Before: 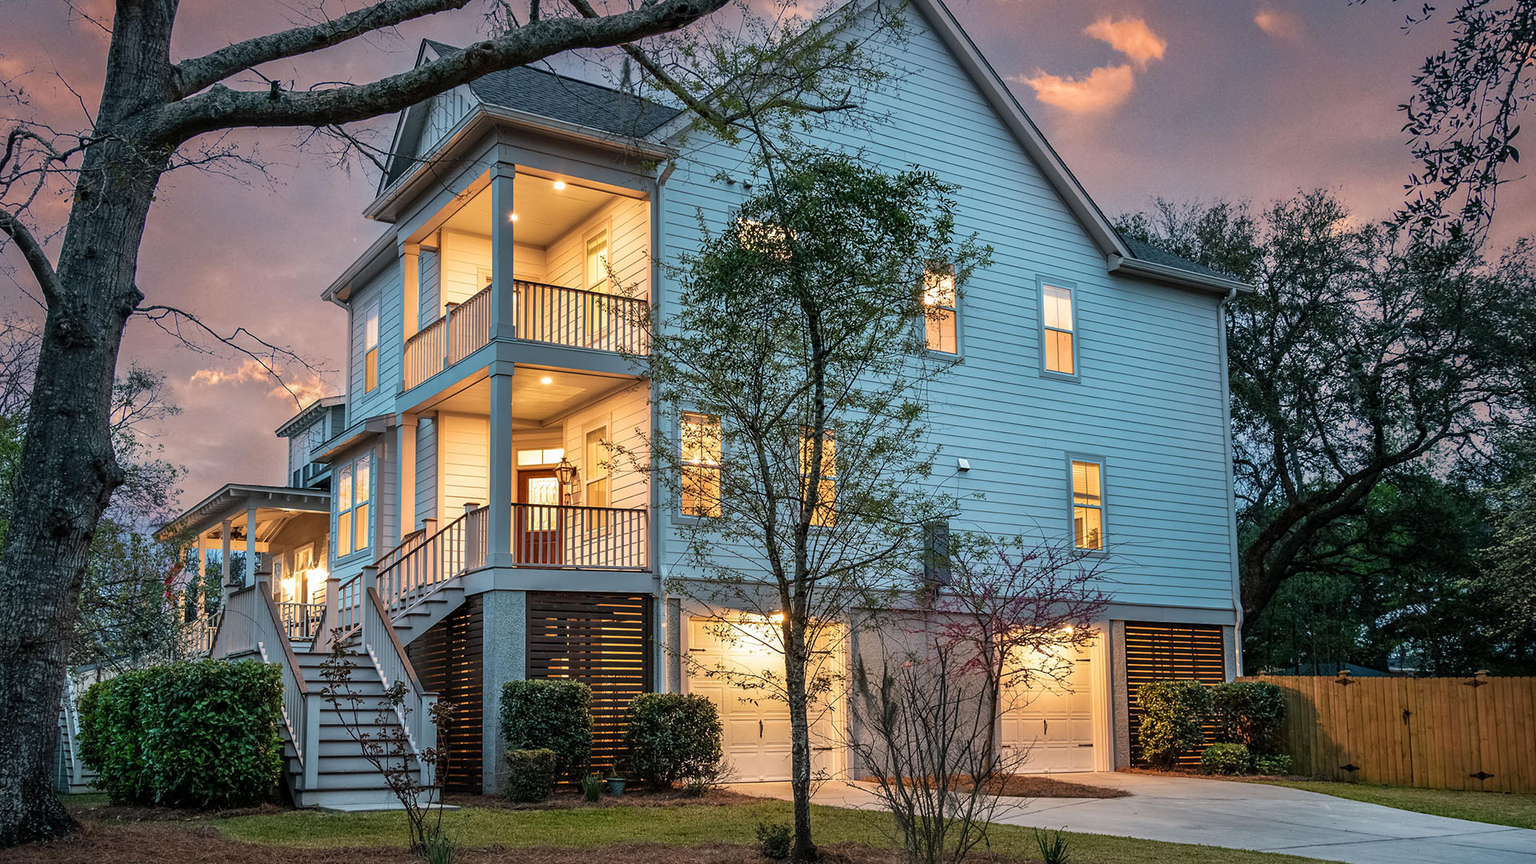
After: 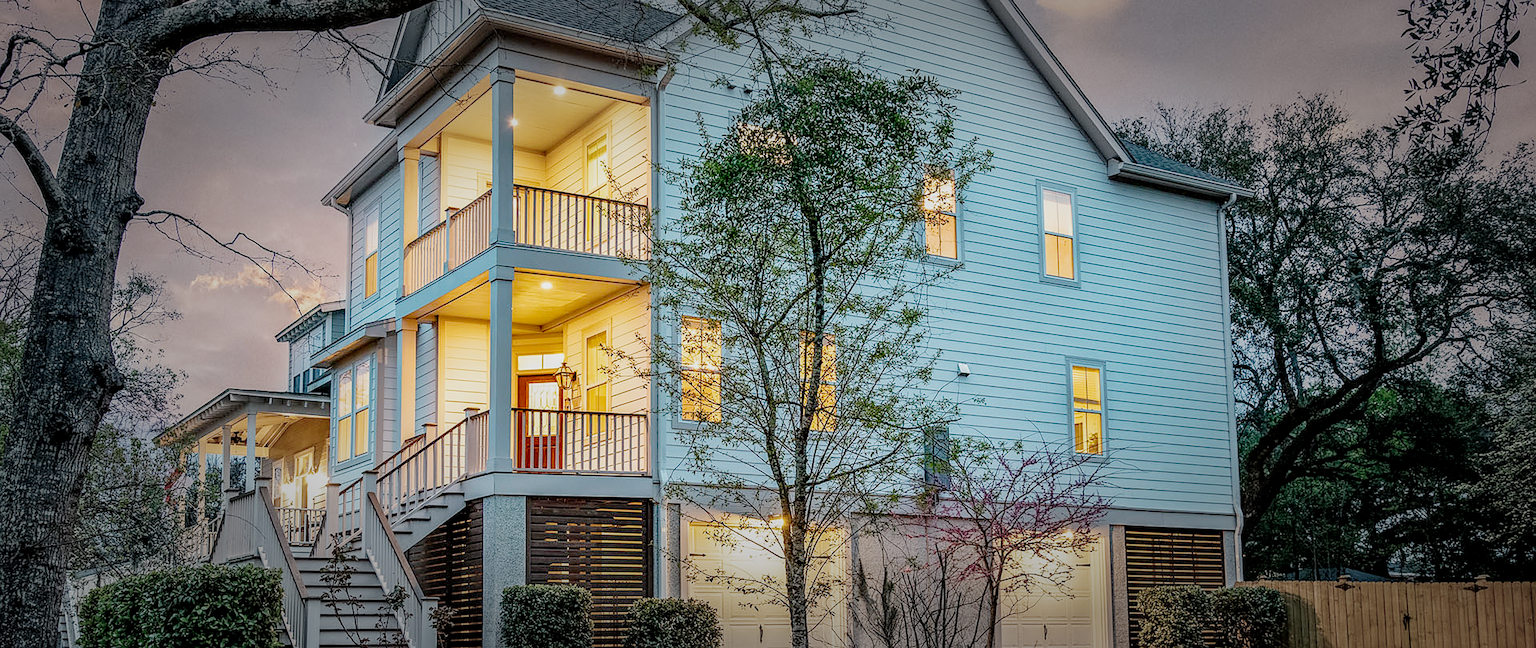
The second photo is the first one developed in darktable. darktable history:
local contrast: on, module defaults
color balance rgb: perceptual saturation grading › global saturation 25%, global vibrance 20%
crop: top 11.038%, bottom 13.962%
sharpen: radius 0.969, amount 0.604
exposure: exposure 1.089 EV, compensate highlight preservation false
white balance: emerald 1
filmic rgb: middle gray luminance 18%, black relative exposure -7.5 EV, white relative exposure 8.5 EV, threshold 6 EV, target black luminance 0%, hardness 2.23, latitude 18.37%, contrast 0.878, highlights saturation mix 5%, shadows ↔ highlights balance 10.15%, add noise in highlights 0, preserve chrominance no, color science v3 (2019), use custom middle-gray values true, iterations of high-quality reconstruction 0, contrast in highlights soft, enable highlight reconstruction true
vignetting: fall-off start 48.41%, automatic ratio true, width/height ratio 1.29, unbound false
